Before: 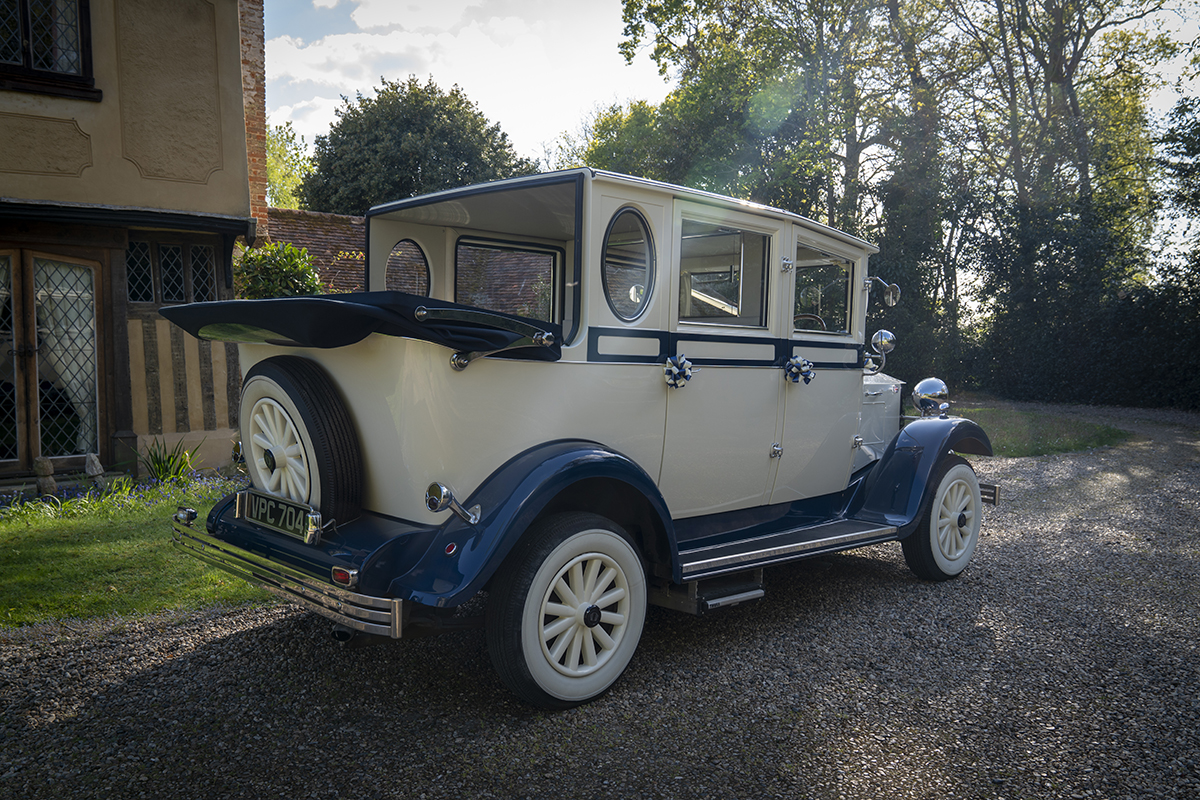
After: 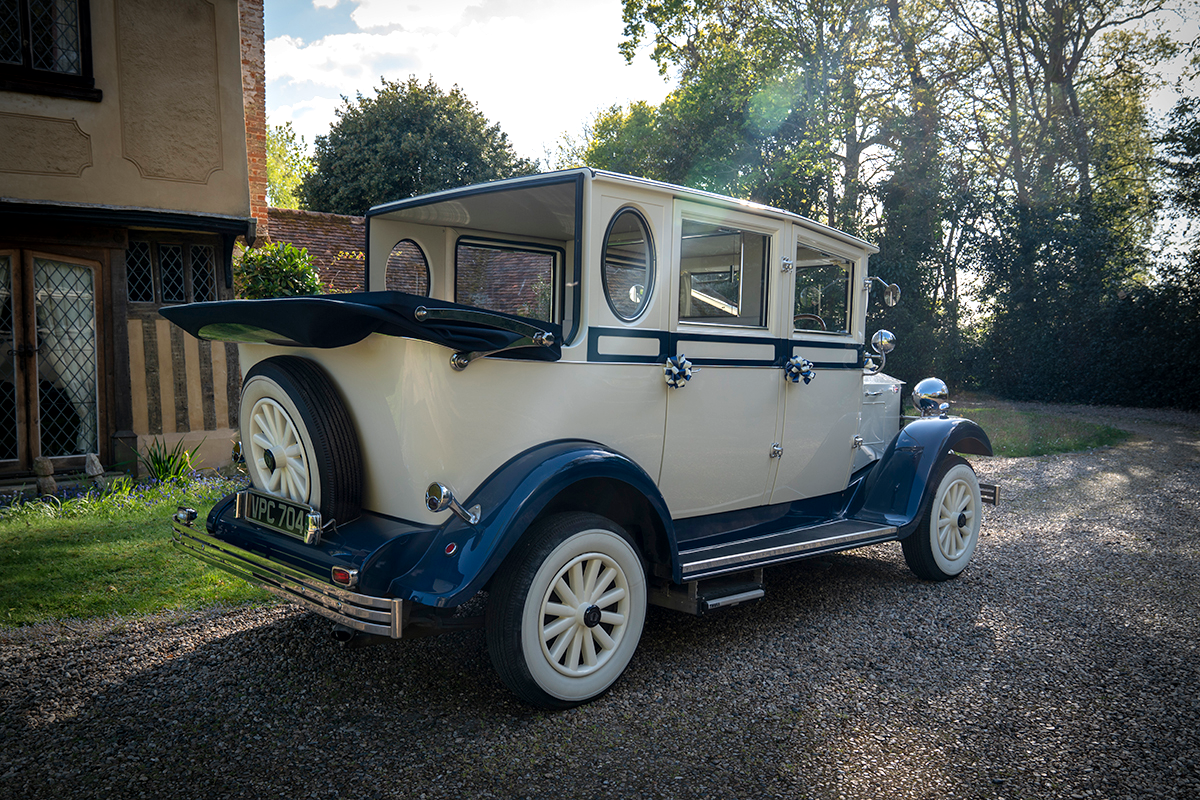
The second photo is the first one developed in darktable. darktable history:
exposure: black level correction 0, exposure 0.301 EV, compensate exposure bias true, compensate highlight preservation false
vignetting: on, module defaults
local contrast: mode bilateral grid, contrast 20, coarseness 50, detail 119%, midtone range 0.2
